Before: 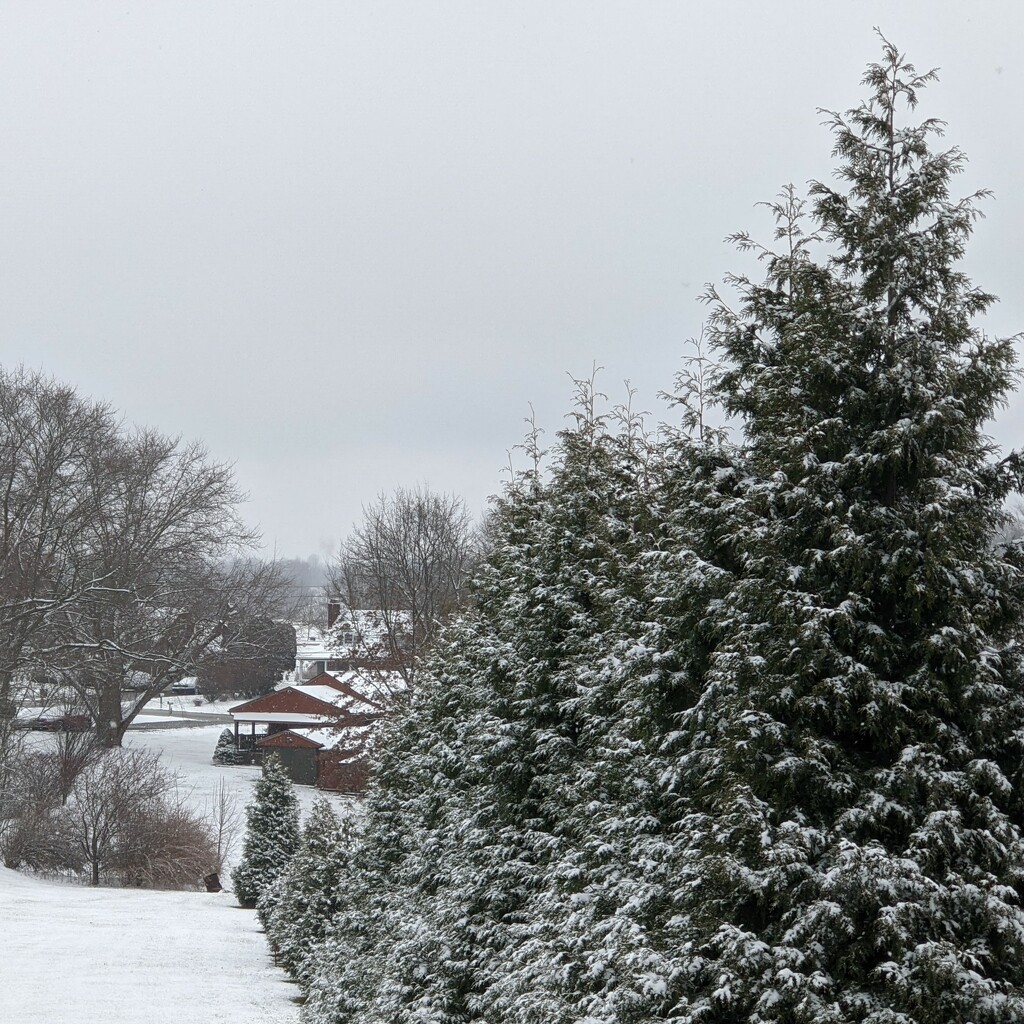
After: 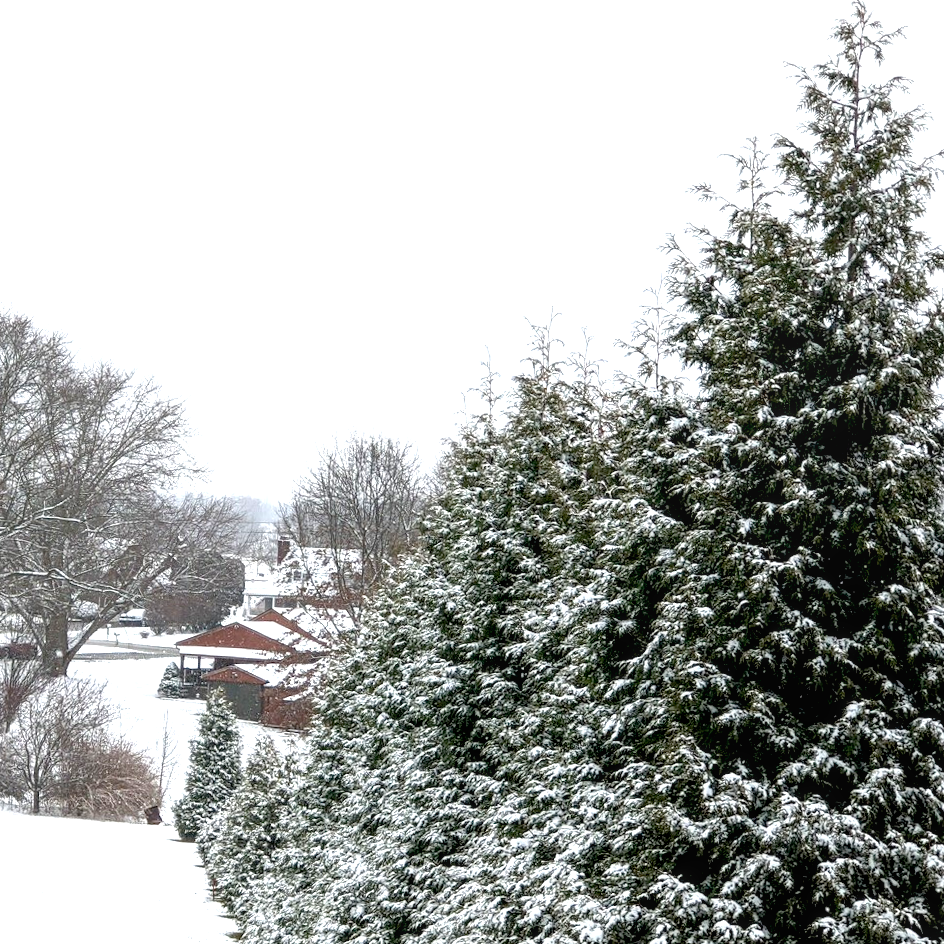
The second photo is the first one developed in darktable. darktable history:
crop and rotate: angle -1.96°, left 3.097%, top 4.154%, right 1.586%, bottom 0.529%
exposure: black level correction 0.01, exposure 1 EV, compensate highlight preservation false
local contrast: on, module defaults
color balance rgb: perceptual saturation grading › global saturation 3.7%, global vibrance 5.56%, contrast 3.24%
